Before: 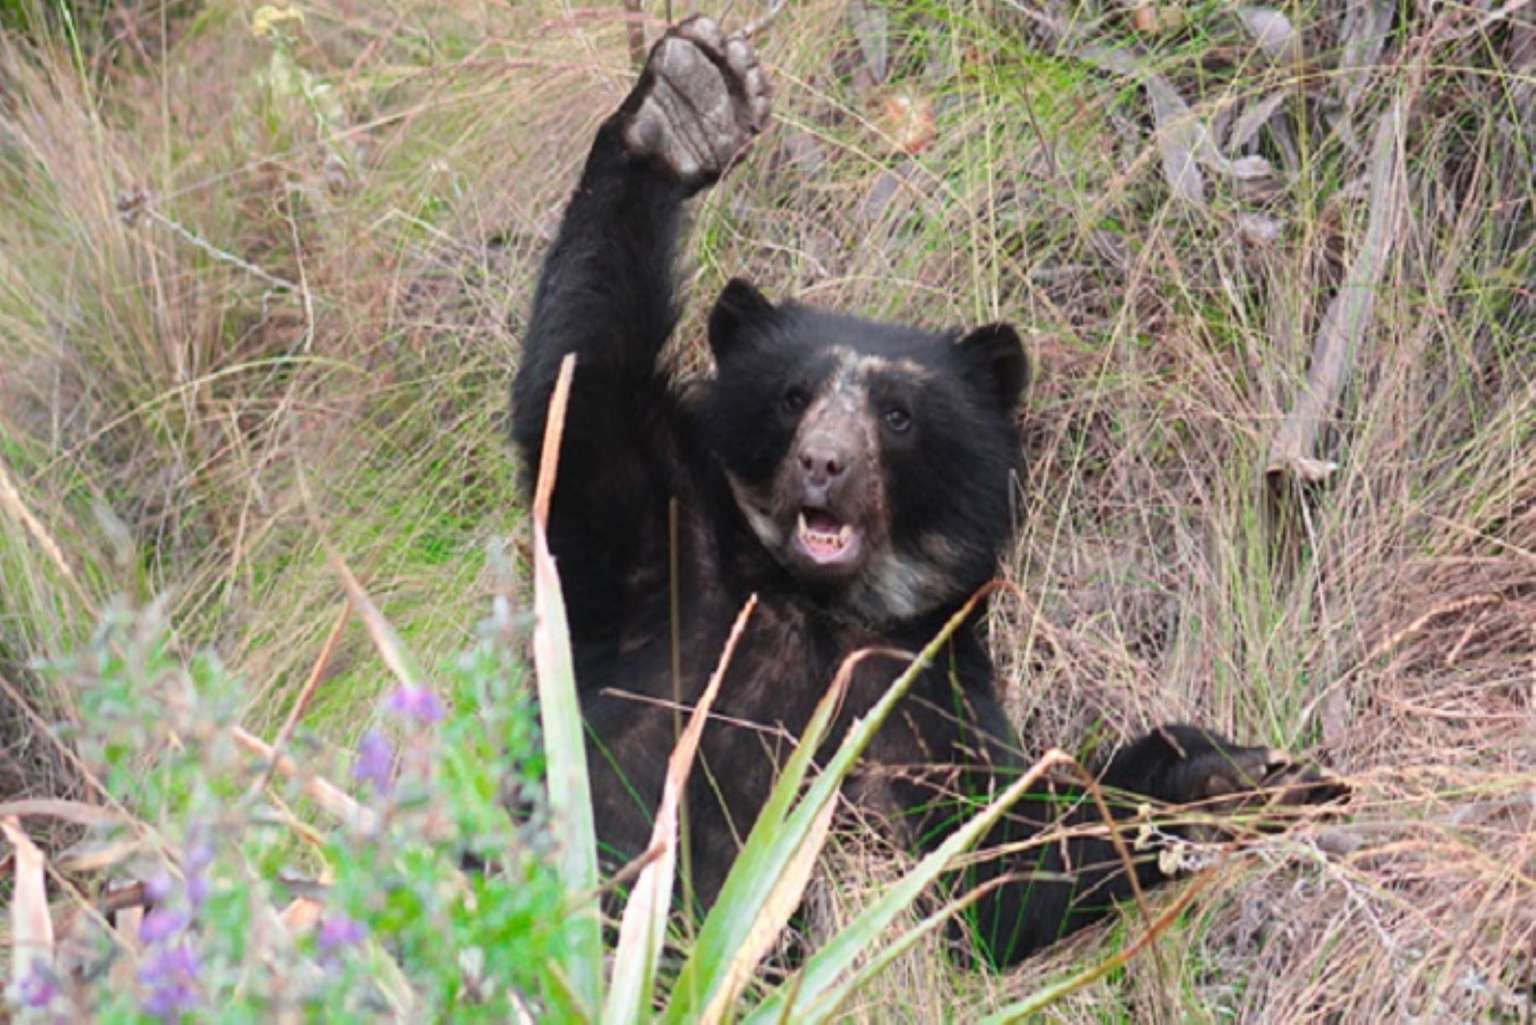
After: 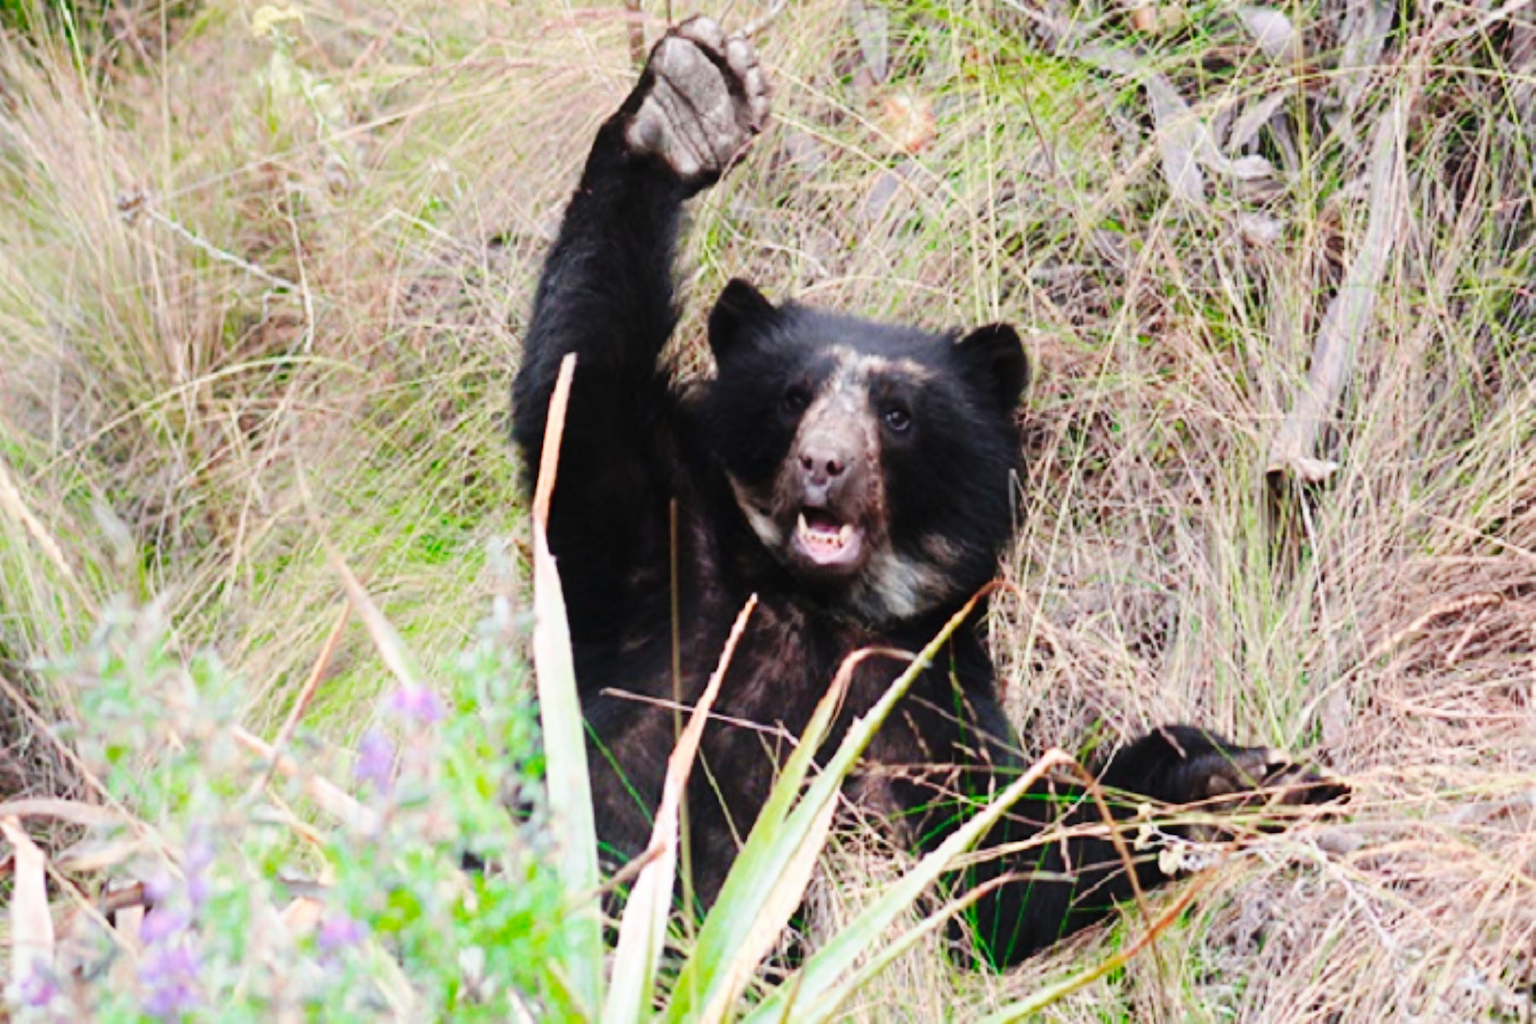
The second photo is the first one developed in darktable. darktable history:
color calibration: illuminant same as pipeline (D50), adaptation none (bypass), x 0.331, y 0.334, temperature 5015.88 K
base curve: curves: ch0 [(0, 0) (0.036, 0.025) (0.121, 0.166) (0.206, 0.329) (0.605, 0.79) (1, 1)], preserve colors none
